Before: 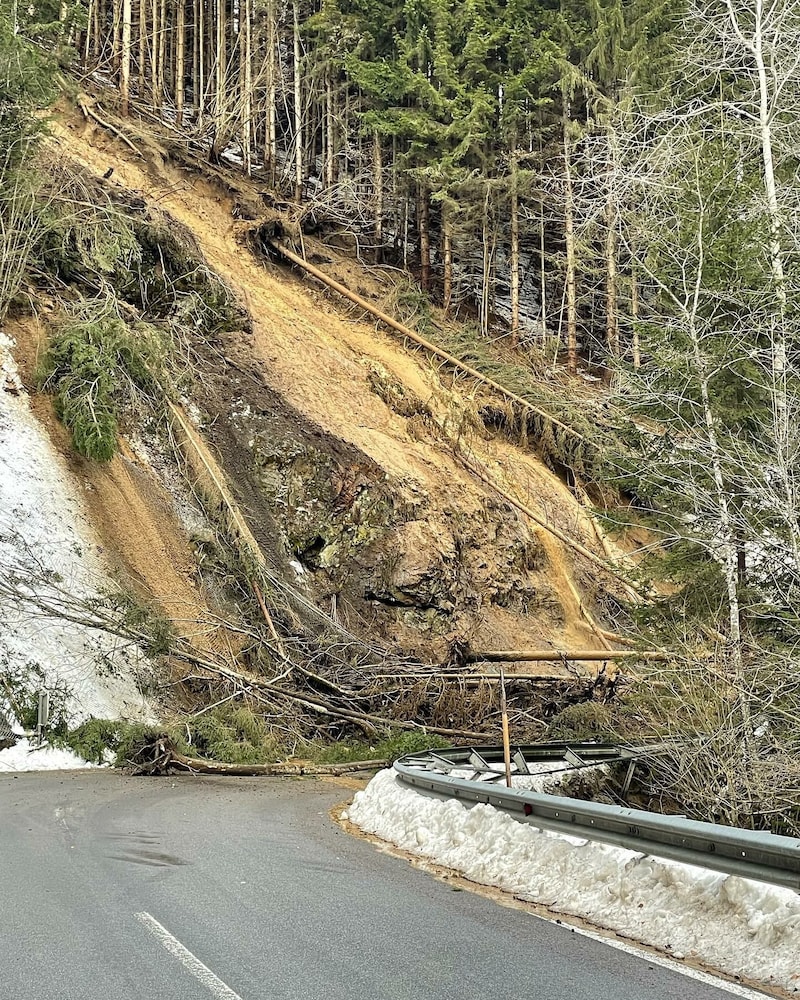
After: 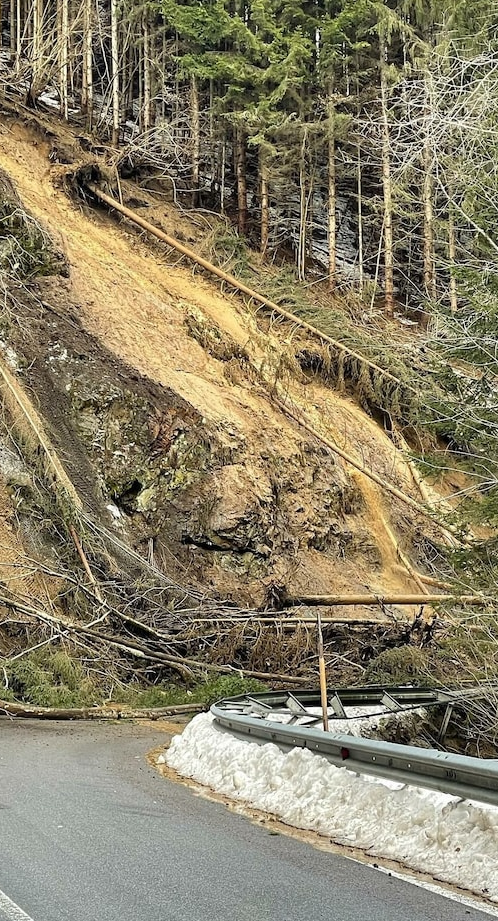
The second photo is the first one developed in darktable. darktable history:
white balance: red 1, blue 1
crop and rotate: left 22.918%, top 5.629%, right 14.711%, bottom 2.247%
